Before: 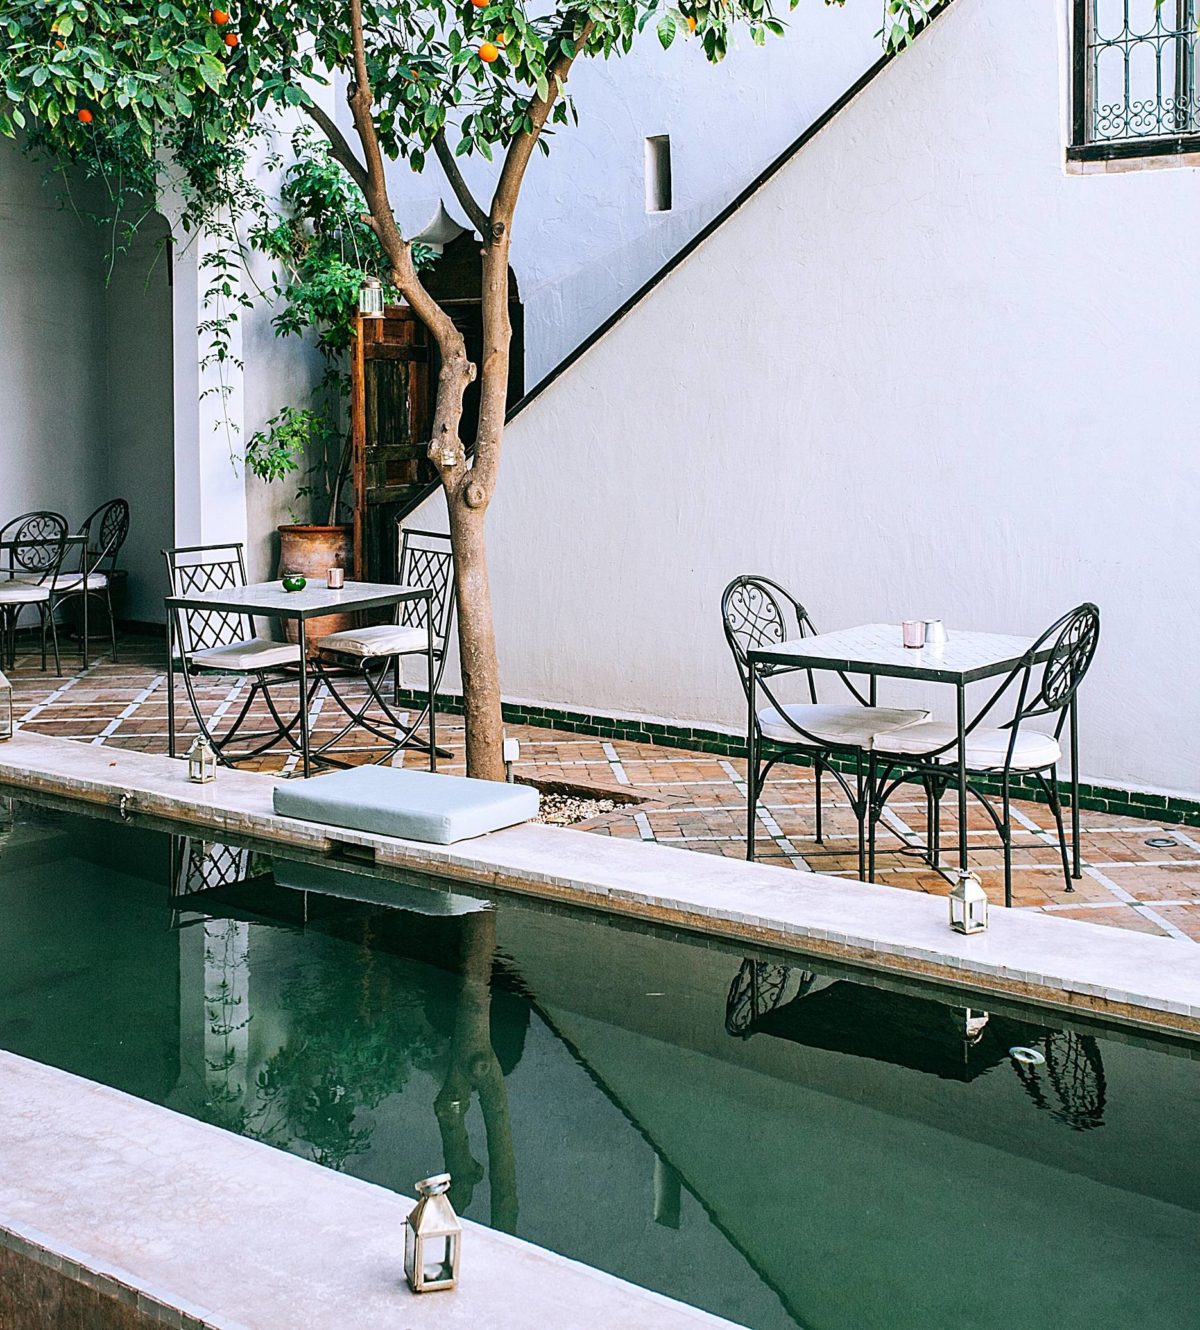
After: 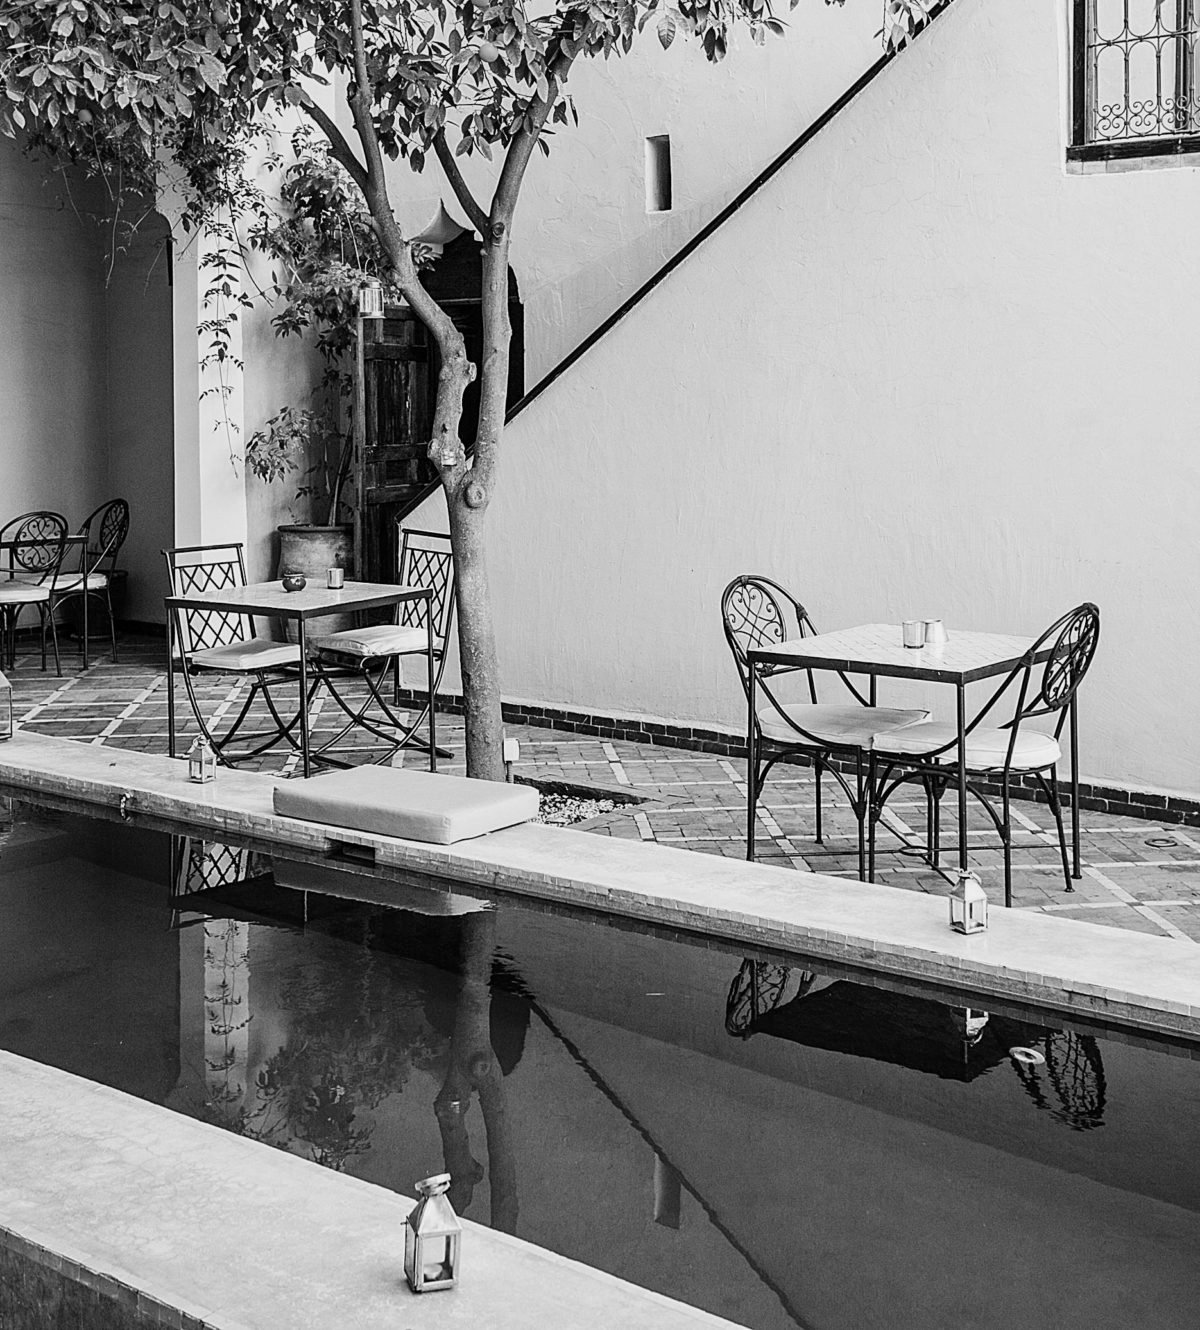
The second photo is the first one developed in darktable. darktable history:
monochrome: size 1
exposure: black level correction 0.001, exposure -0.2 EV, compensate highlight preservation false
